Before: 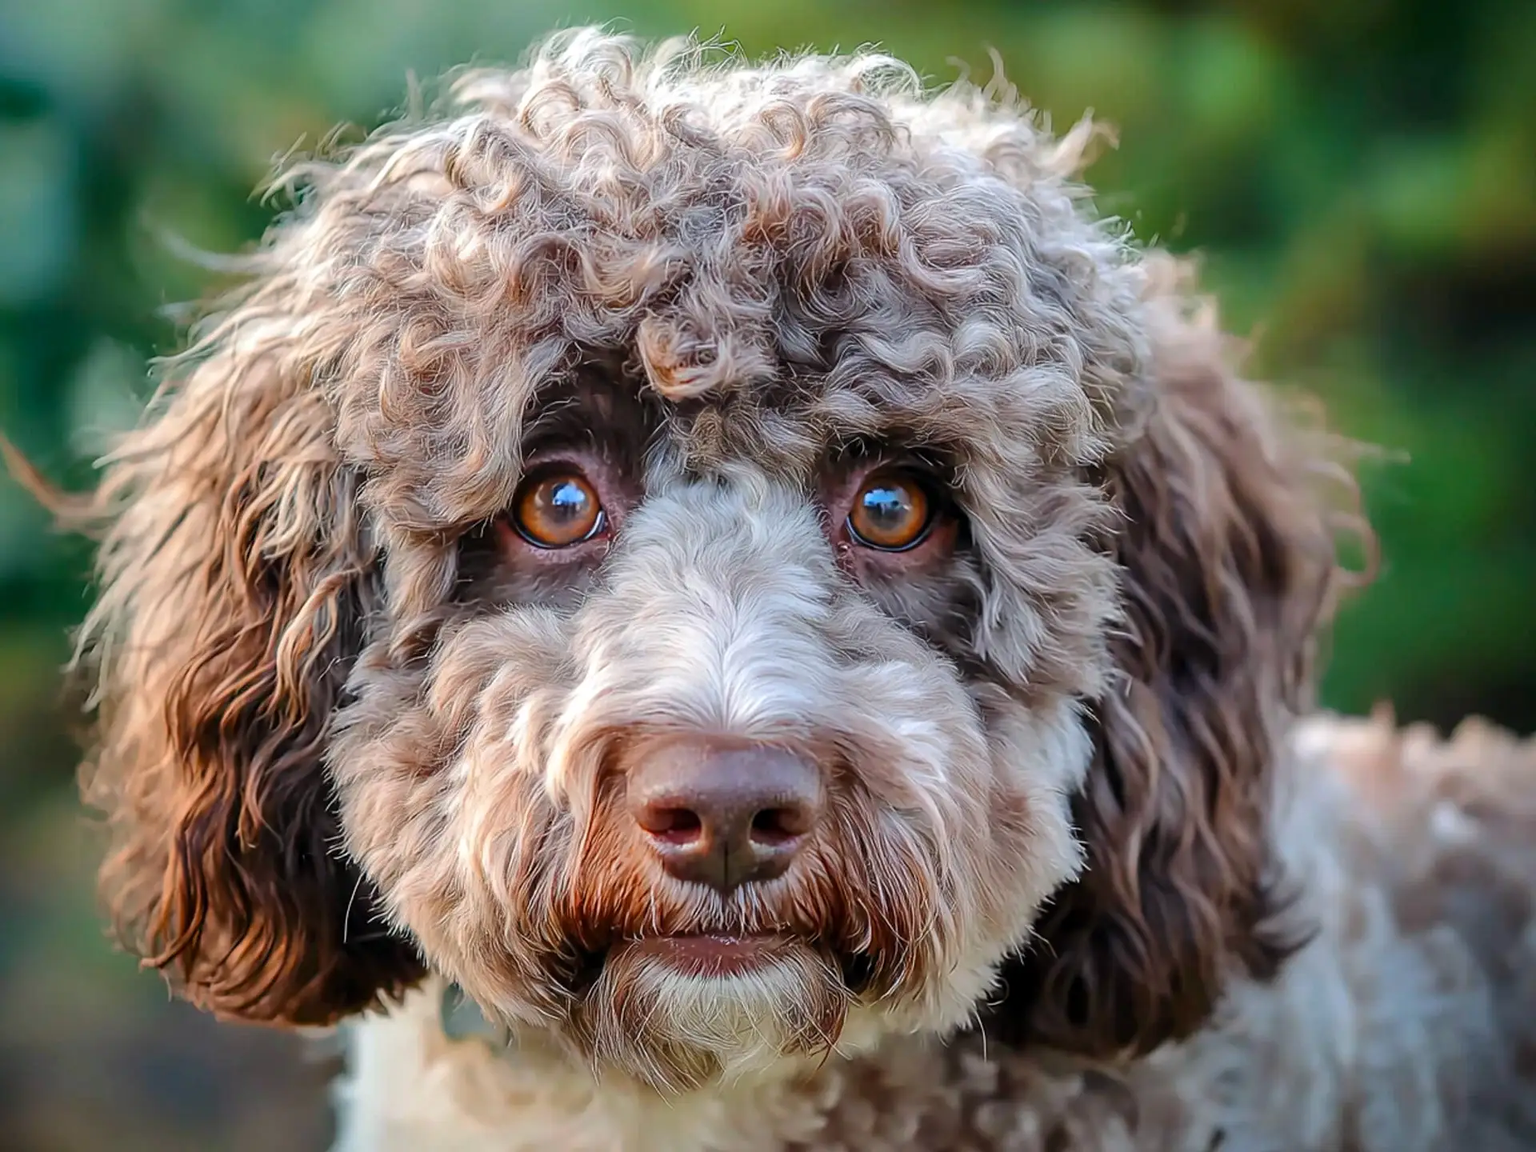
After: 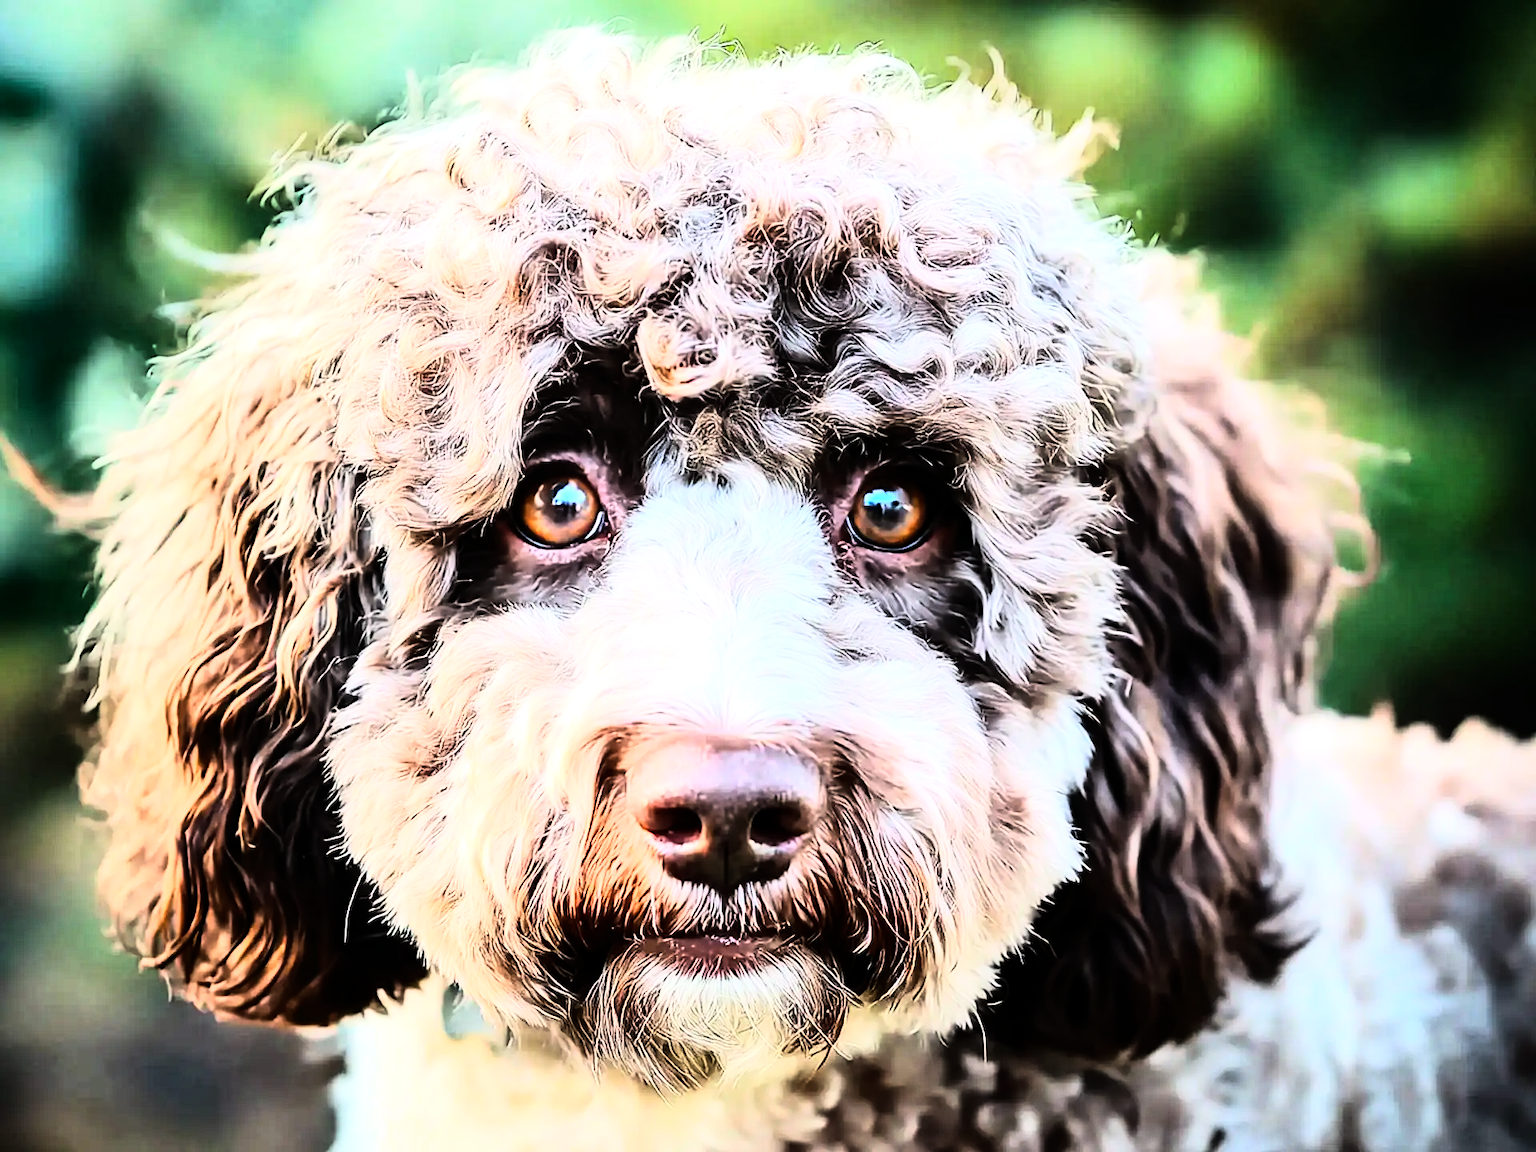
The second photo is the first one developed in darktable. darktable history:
tone equalizer: -8 EV -0.75 EV, -7 EV -0.7 EV, -6 EV -0.6 EV, -5 EV -0.4 EV, -3 EV 0.4 EV, -2 EV 0.6 EV, -1 EV 0.7 EV, +0 EV 0.75 EV, edges refinement/feathering 500, mask exposure compensation -1.57 EV, preserve details no
rgb curve: curves: ch0 [(0, 0) (0.21, 0.15) (0.24, 0.21) (0.5, 0.75) (0.75, 0.96) (0.89, 0.99) (1, 1)]; ch1 [(0, 0.02) (0.21, 0.13) (0.25, 0.2) (0.5, 0.67) (0.75, 0.9) (0.89, 0.97) (1, 1)]; ch2 [(0, 0.02) (0.21, 0.13) (0.25, 0.2) (0.5, 0.67) (0.75, 0.9) (0.89, 0.97) (1, 1)], compensate middle gray true
